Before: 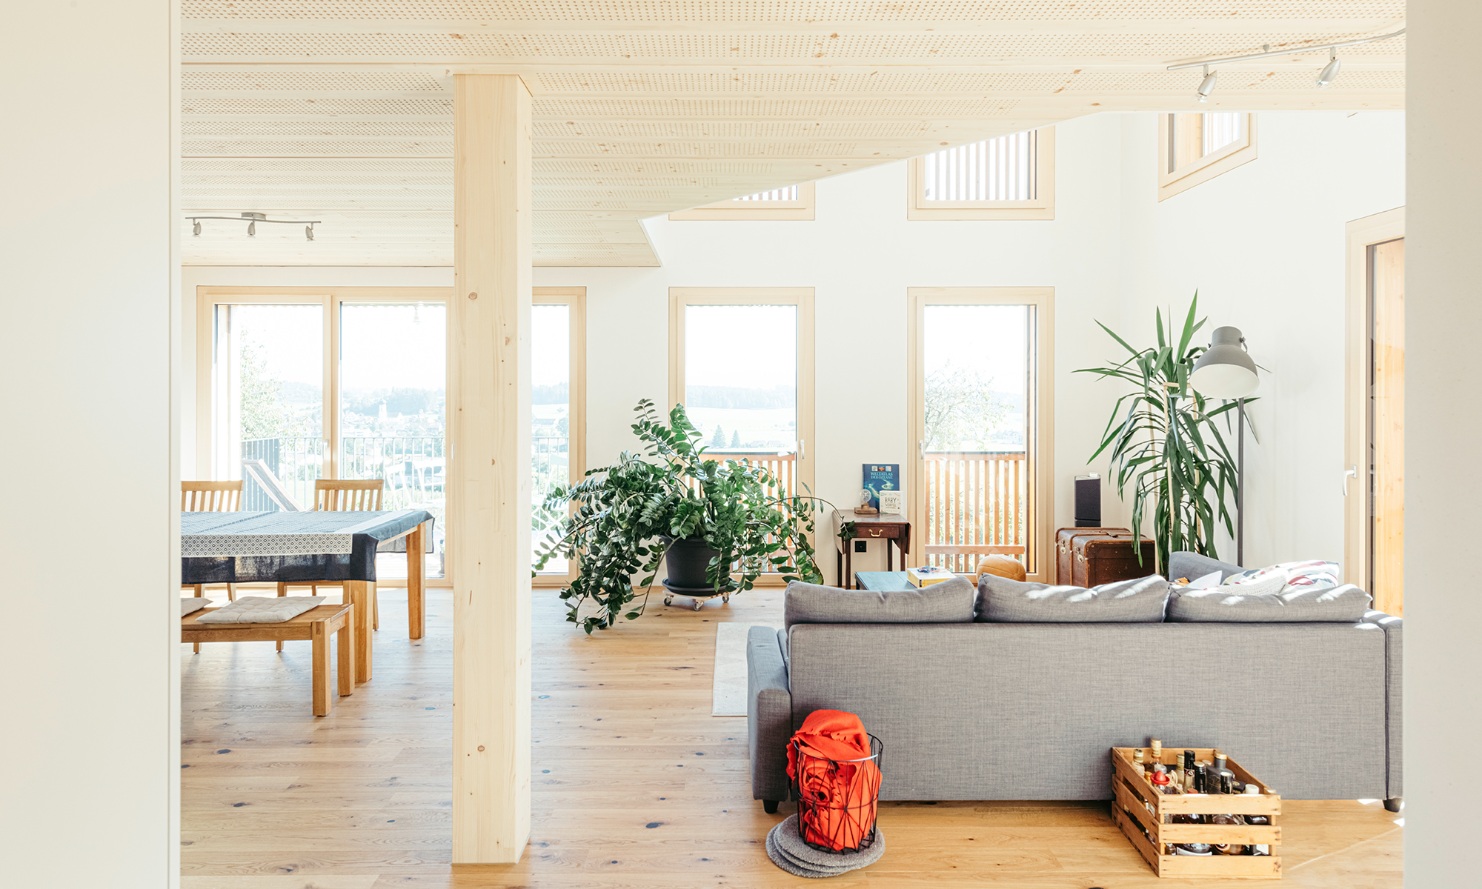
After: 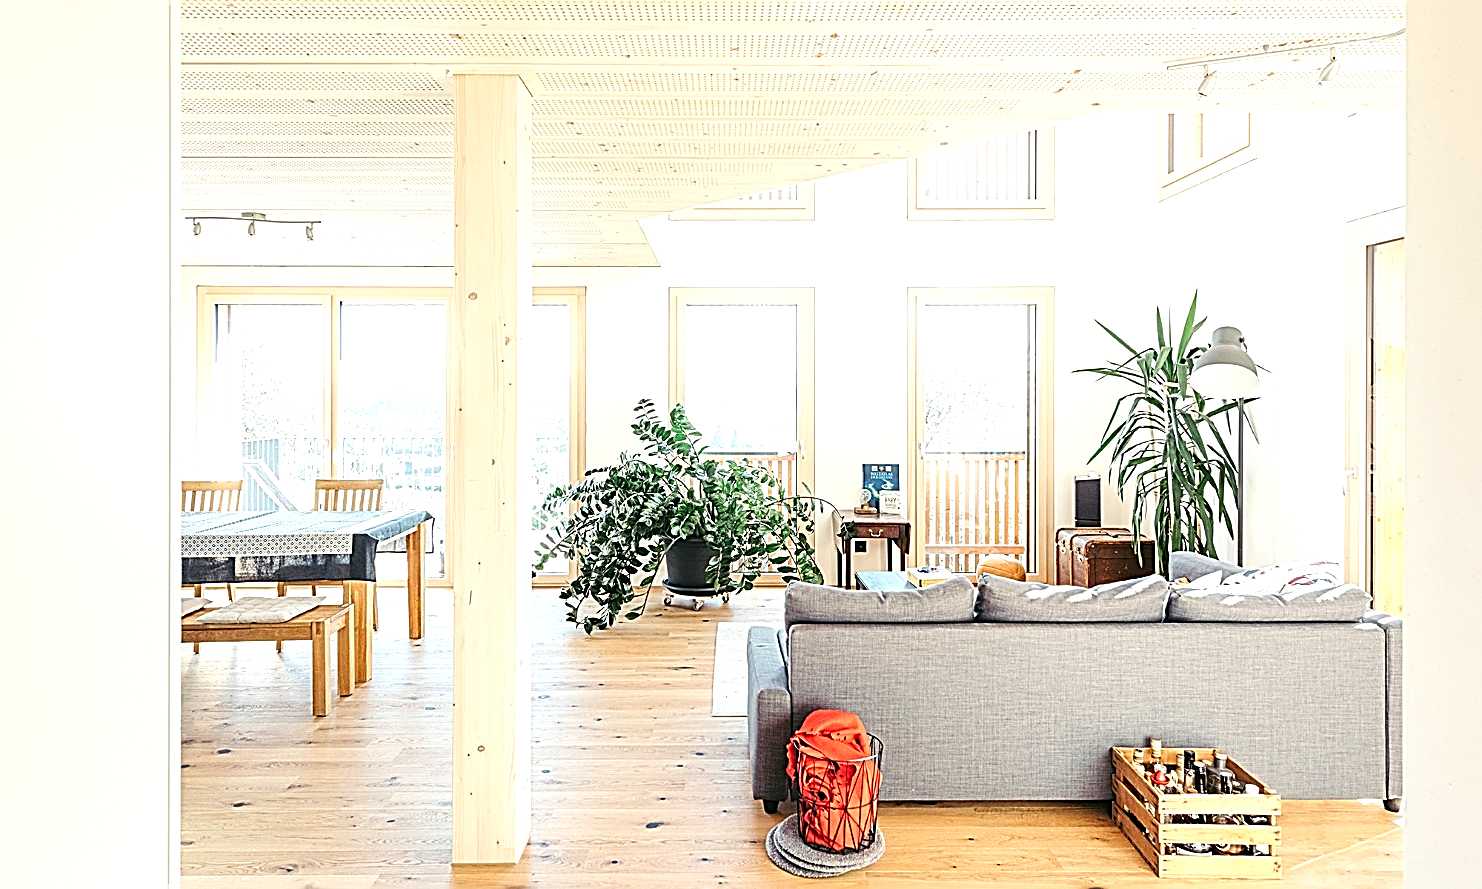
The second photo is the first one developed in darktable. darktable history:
exposure: exposure 0.521 EV, compensate highlight preservation false
sharpen: amount 1.869
